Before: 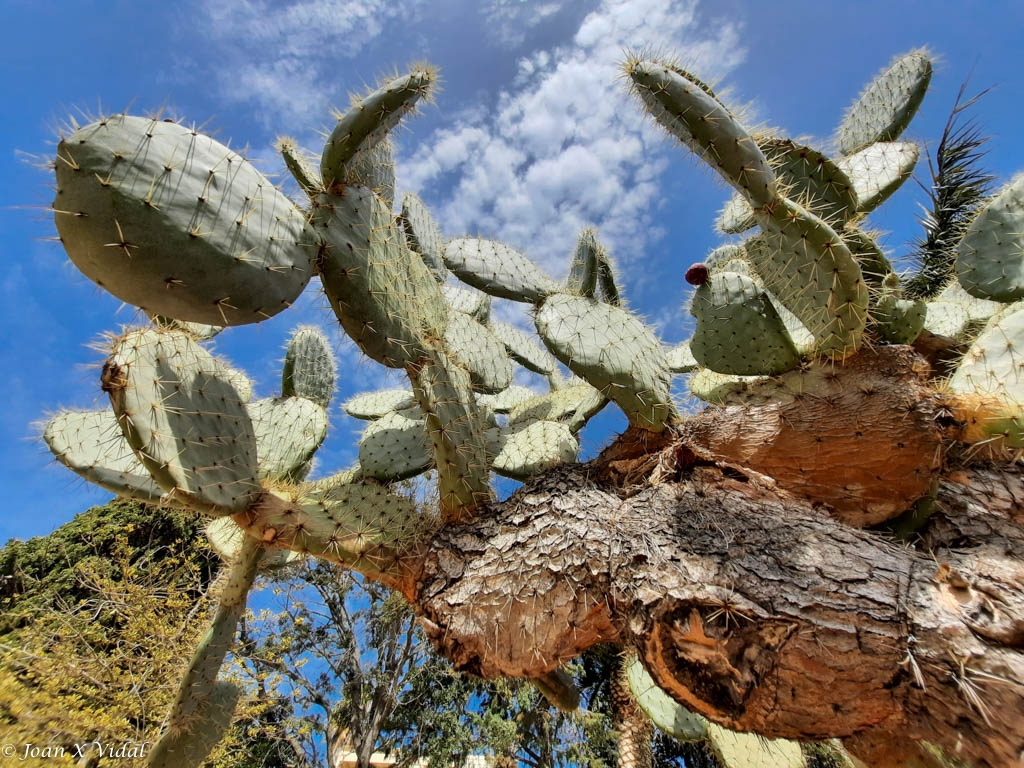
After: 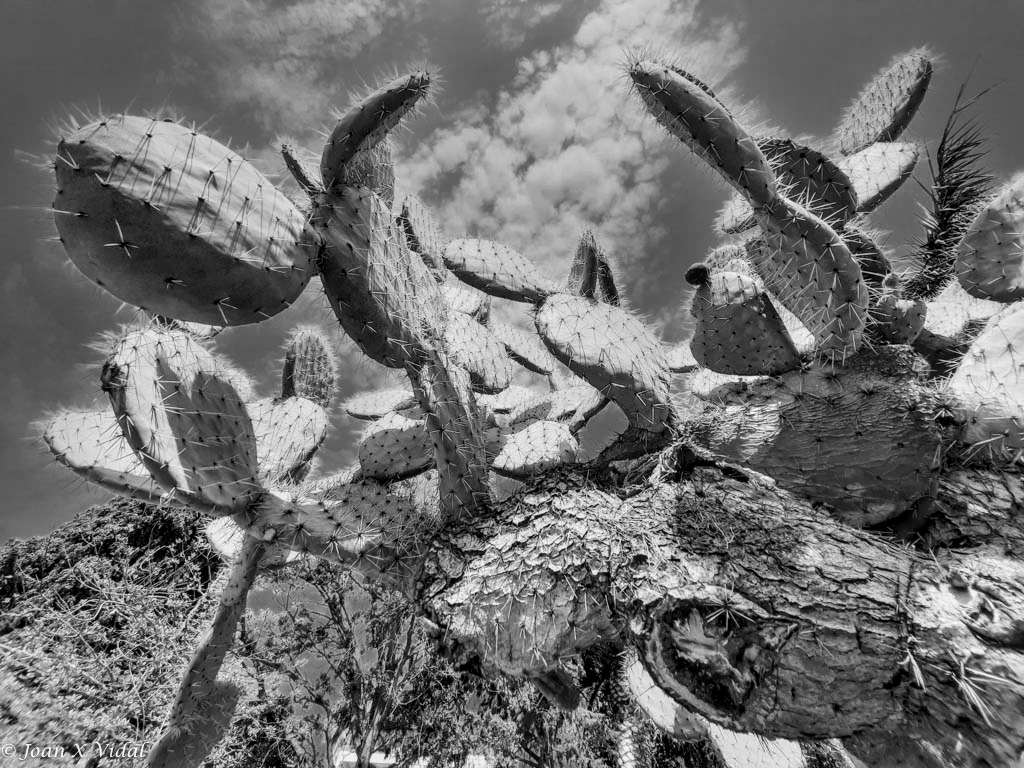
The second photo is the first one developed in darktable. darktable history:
shadows and highlights: shadows 25, highlights -25
color zones: curves: ch1 [(0.24, 0.629) (0.75, 0.5)]; ch2 [(0.255, 0.454) (0.745, 0.491)], mix 102.12%
local contrast: on, module defaults
white balance: red 0.976, blue 1.04
monochrome: a 26.22, b 42.67, size 0.8
contrast brightness saturation: contrast 0.23, brightness 0.1, saturation 0.29
tone equalizer: on, module defaults
